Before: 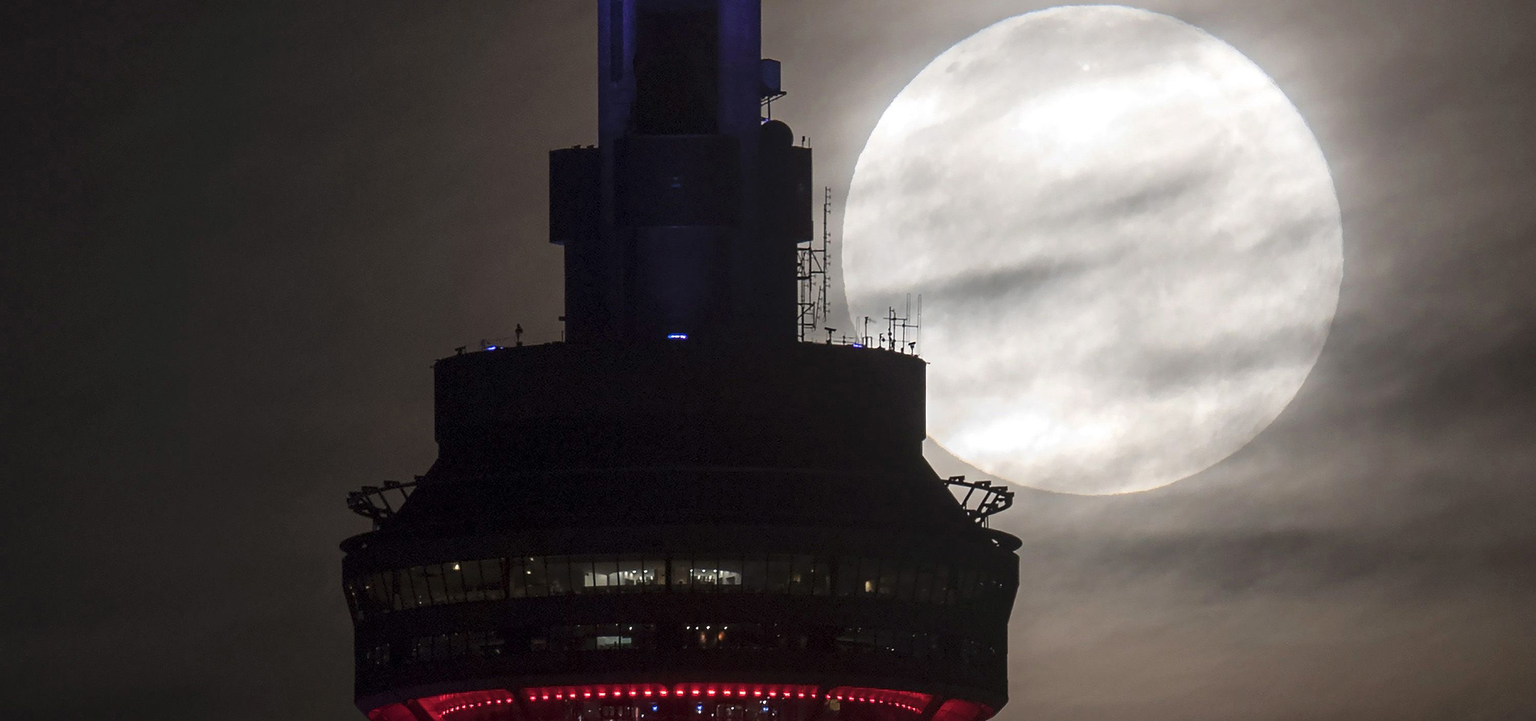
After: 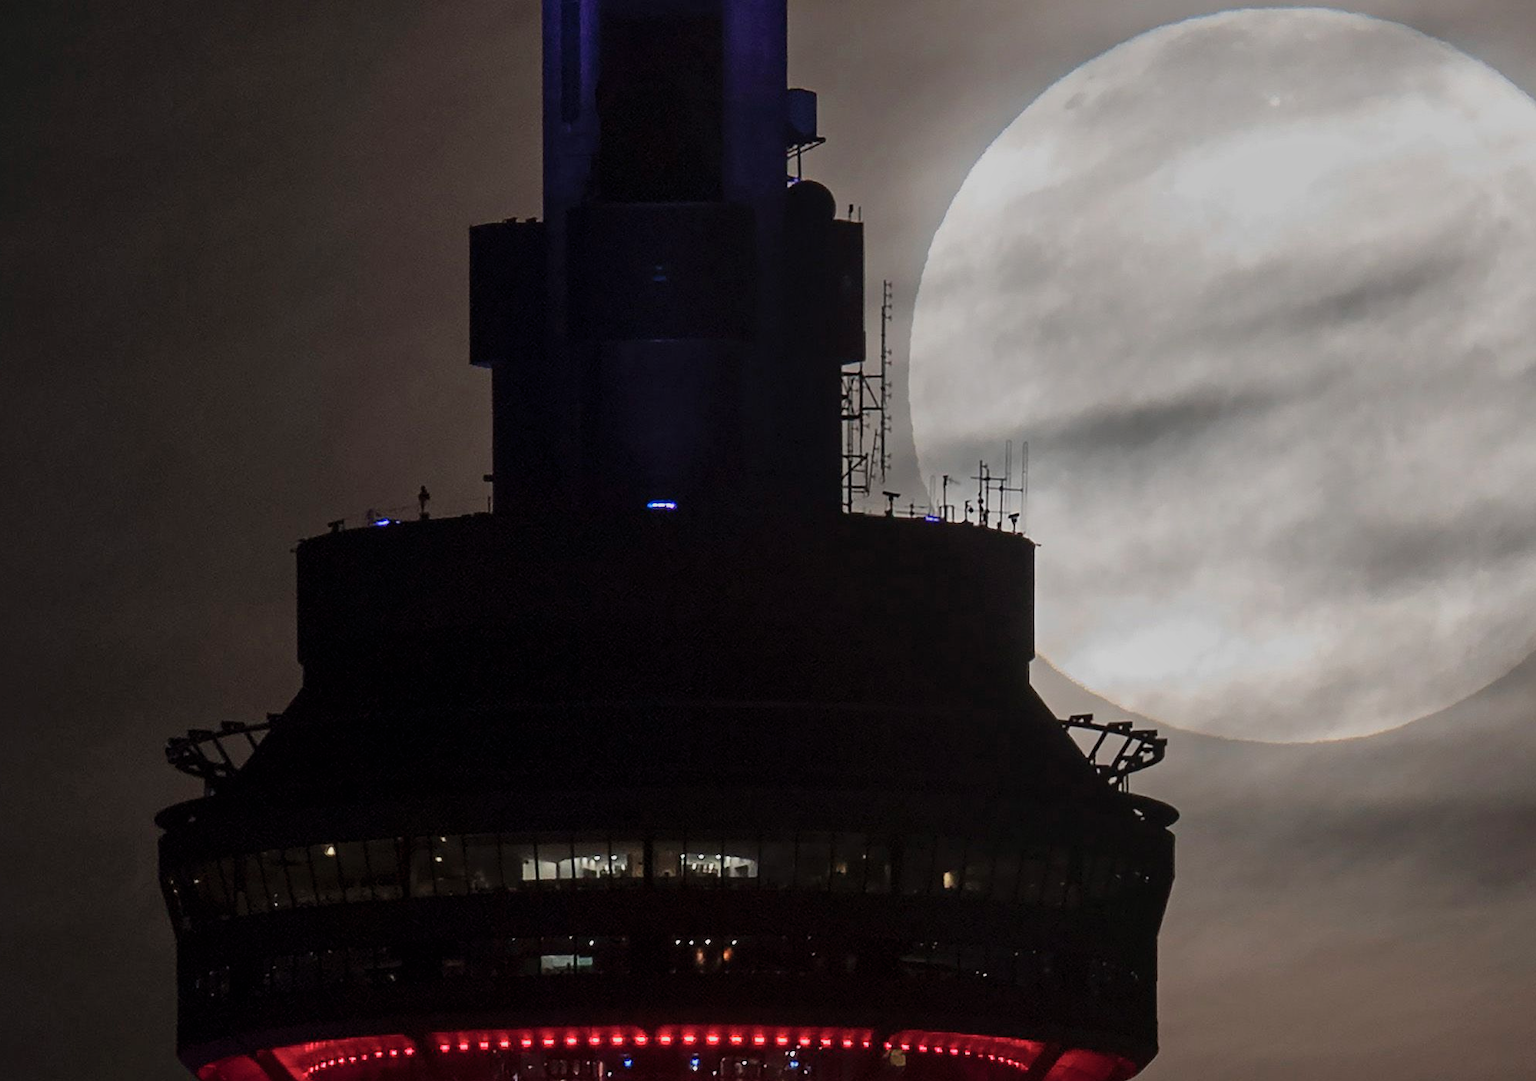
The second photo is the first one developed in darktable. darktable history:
exposure: black level correction 0, exposure -0.721 EV, compensate highlight preservation false
shadows and highlights: shadows 32.83, highlights -47.7, soften with gaussian
crop: left 15.419%, right 17.914%
